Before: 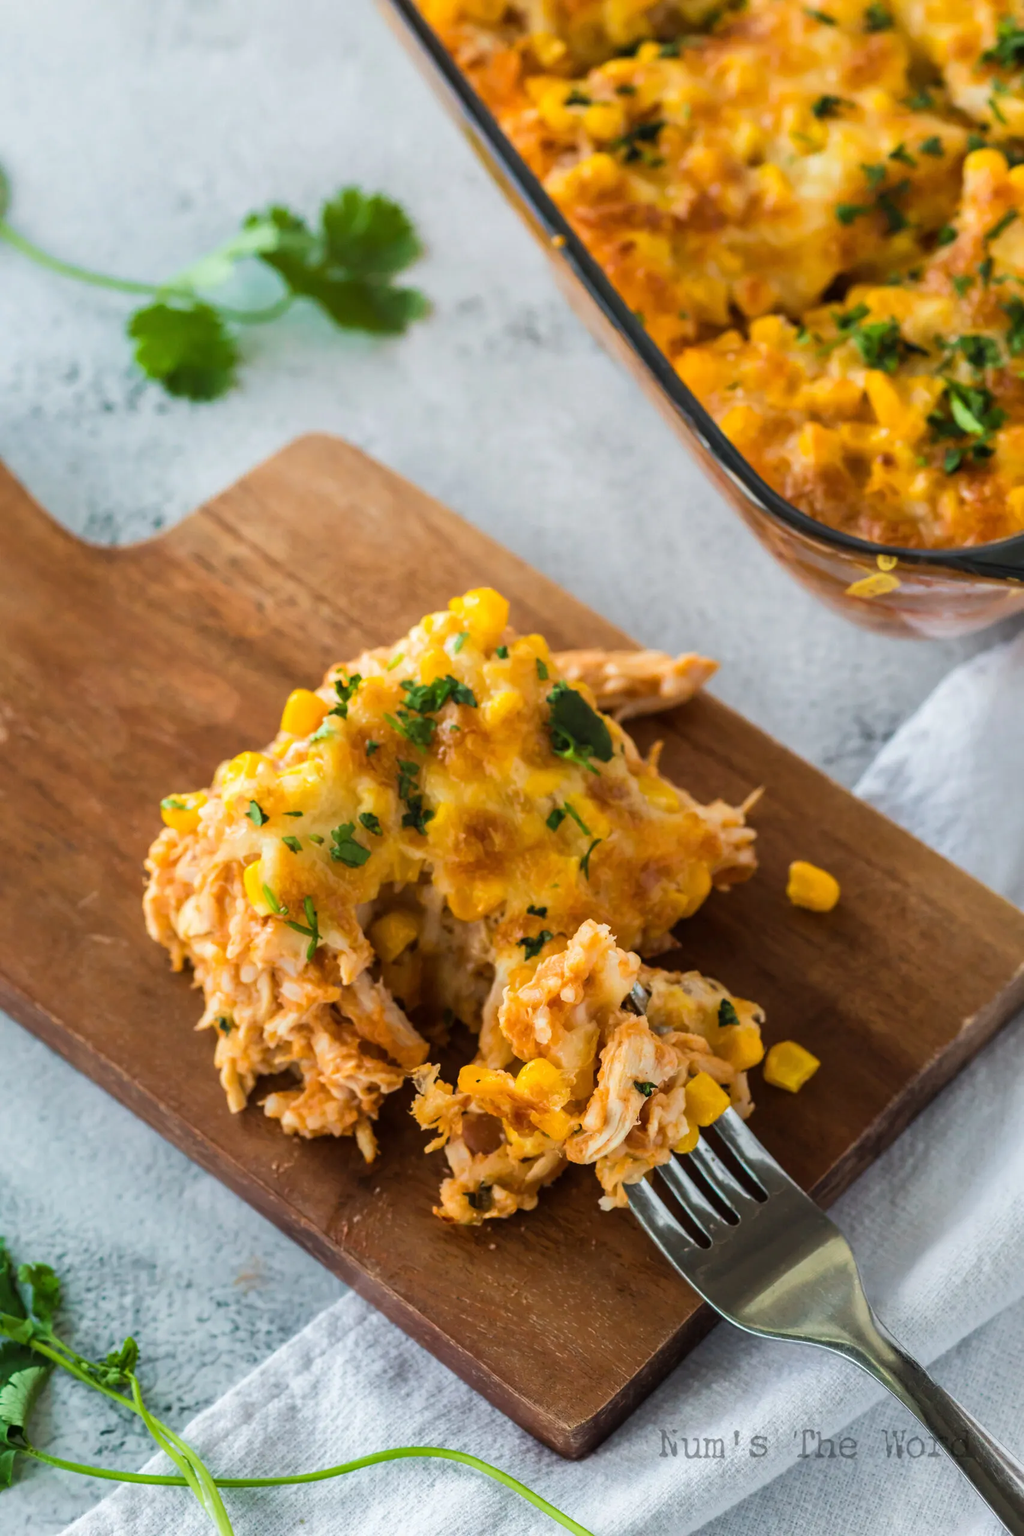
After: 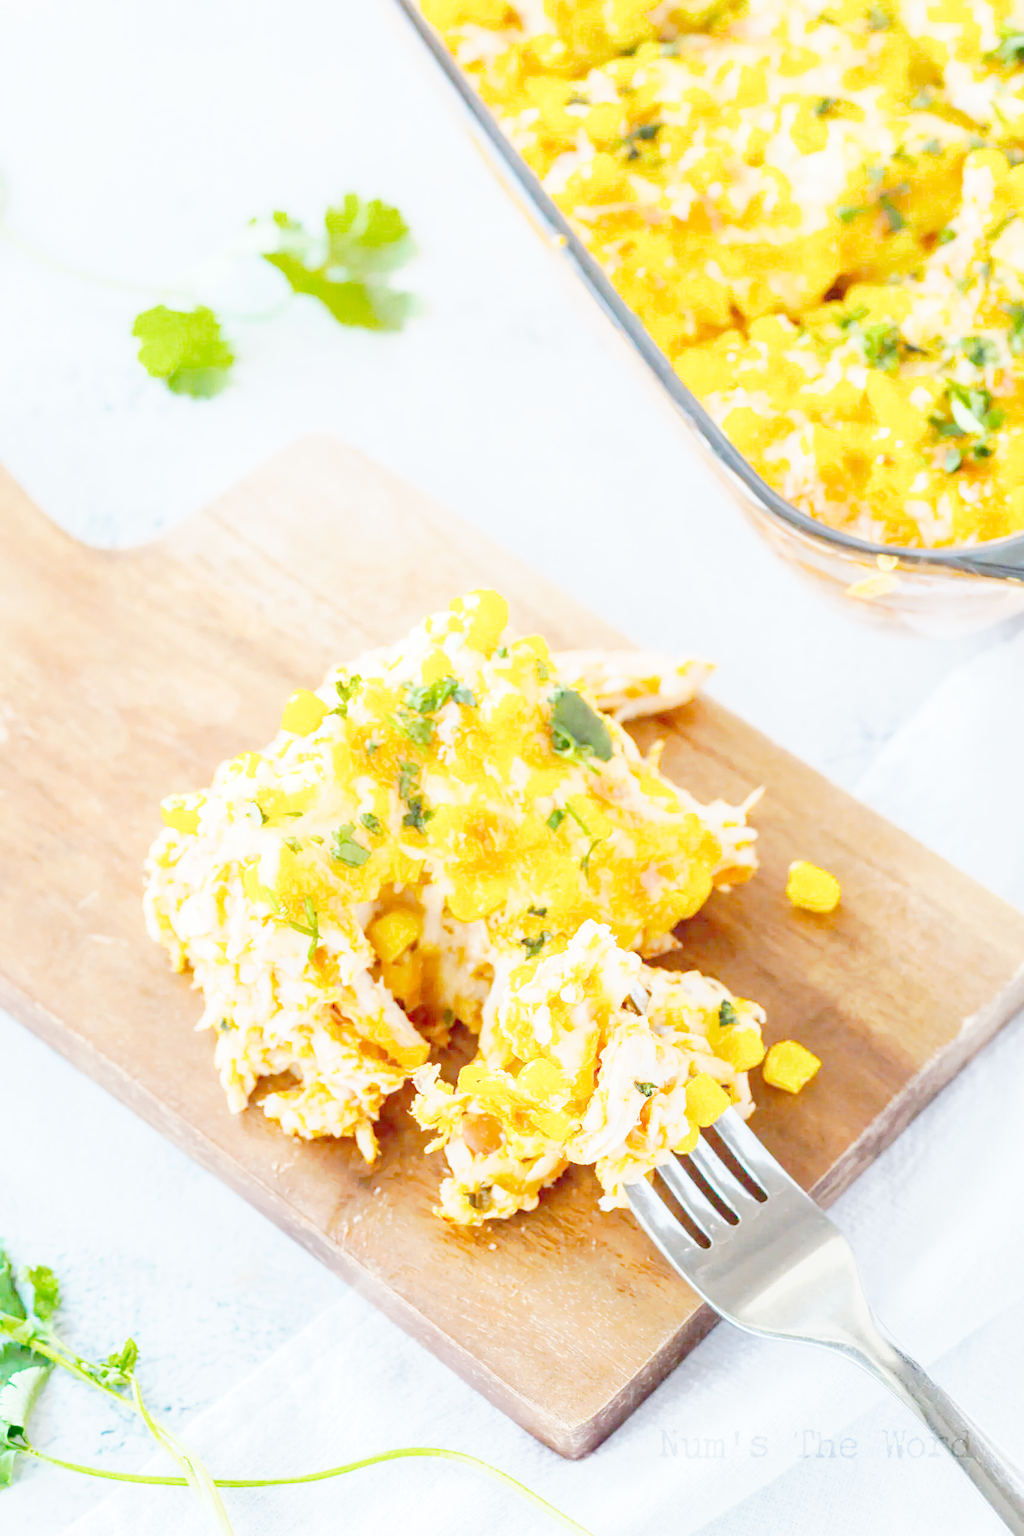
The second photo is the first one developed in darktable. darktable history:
tone curve: curves: ch0 [(0, 0) (0.003, 0.003) (0.011, 0.013) (0.025, 0.028) (0.044, 0.05) (0.069, 0.079) (0.1, 0.113) (0.136, 0.154) (0.177, 0.201) (0.224, 0.268) (0.277, 0.38) (0.335, 0.486) (0.399, 0.588) (0.468, 0.688) (0.543, 0.787) (0.623, 0.854) (0.709, 0.916) (0.801, 0.957) (0.898, 0.978) (1, 1)], preserve colors none
color look up table: target L [79.94, 78.84, 78.47, 77.6, 71.36, 74.07, 60.96, 55.97, 43.74, 36.02, 199.88, 99.55, 95.4, 94.28, 89.87, 78.78, 81.56, 81.56, 78.44, 79.49, 77.81, 77.02, 75.16, 68.75, 68.04, 66.66, 63.41, 58.81, 52.72, 52.59, 50.25, 47.48, 43.88, 38.21, 25.92, 20.88, 59.95, 57.13, 52.02, 46.64, 33.69, 37.09, 81.29, 79.11, 63.71, 59.43, 55.4, 57.08, 0], target a [-2.578, -1.594, -4.363, -3.798, -19.85, -31.74, -52.19, -37.32, -10.85, -0.817, 0, 0.057, -0.139, -0.011, -0.012, -8.458, 0.09, -0.011, 3.541, -0.006, 2.735, -0.004, -0.554, 16.65, -0.265, 15.04, 29.77, 41.38, 45.27, 0.009, 50.47, 49.66, 50.17, 14.83, -0.551, 0.083, 9.065, 49.94, 26.62, 3.487, 21.31, 11.1, -7.722, -10.09, -30.5, -27.68, -8.49, -16.13, 0], target b [-5.545, -3.193, -3.724, -8.37, 47.34, -14.05, 18.15, 25.13, 20.26, -2.26, 0, -0.701, 0.551, 0.084, 0.091, 66.9, -0.273, 0.098, -0.625, 0.044, -0.147, 0.026, -0.328, 60.66, -2.412, 10.78, 54.66, 49.6, 12.5, -2.562, -2.39, 23.08, 25.98, 11.71, -0.957, -0.575, -21.65, -12.46, -26.64, -50.14, -20.1, -54.46, -10.88, -8.914, -51.74, -49.82, -25.58, -62.1, 0], num patches 48
